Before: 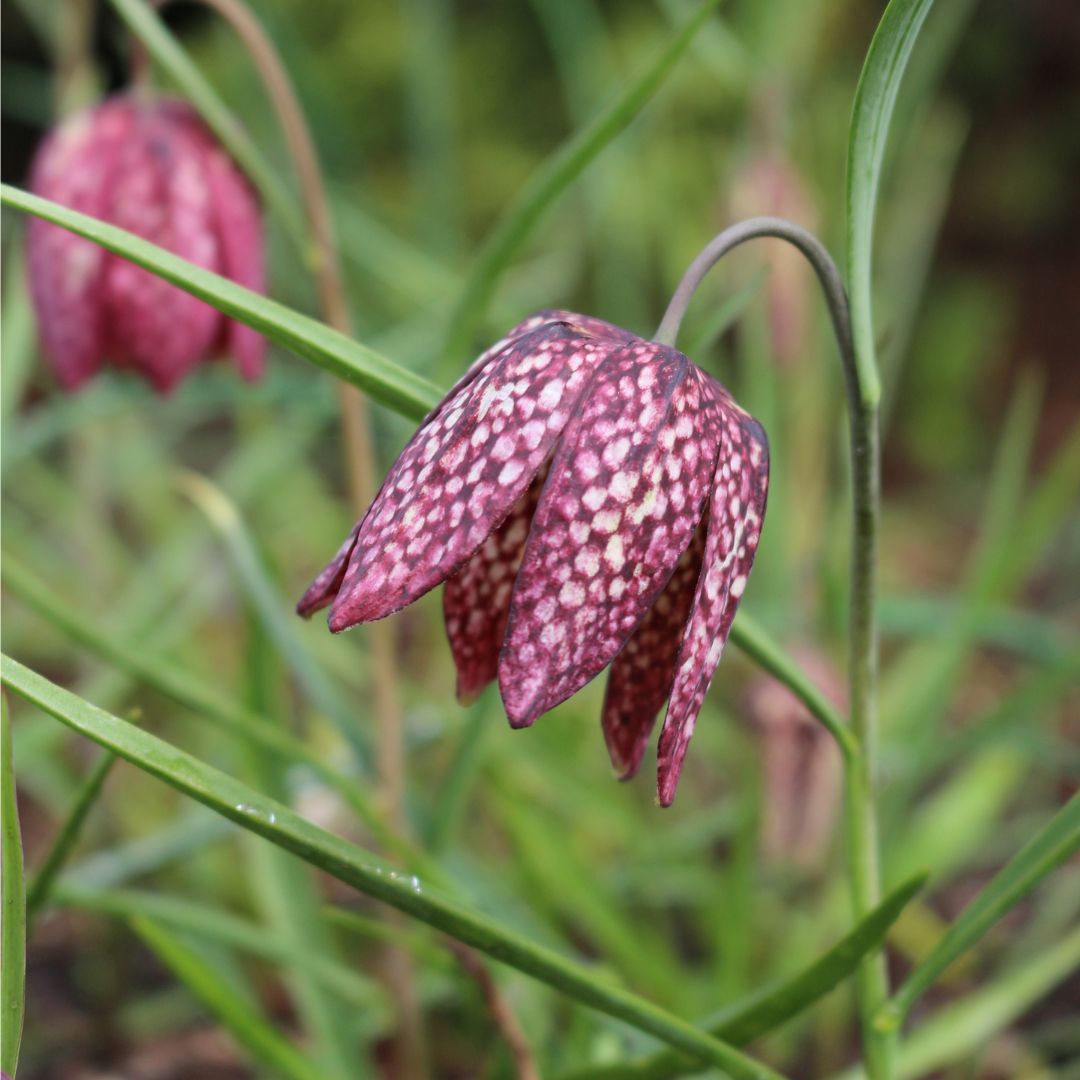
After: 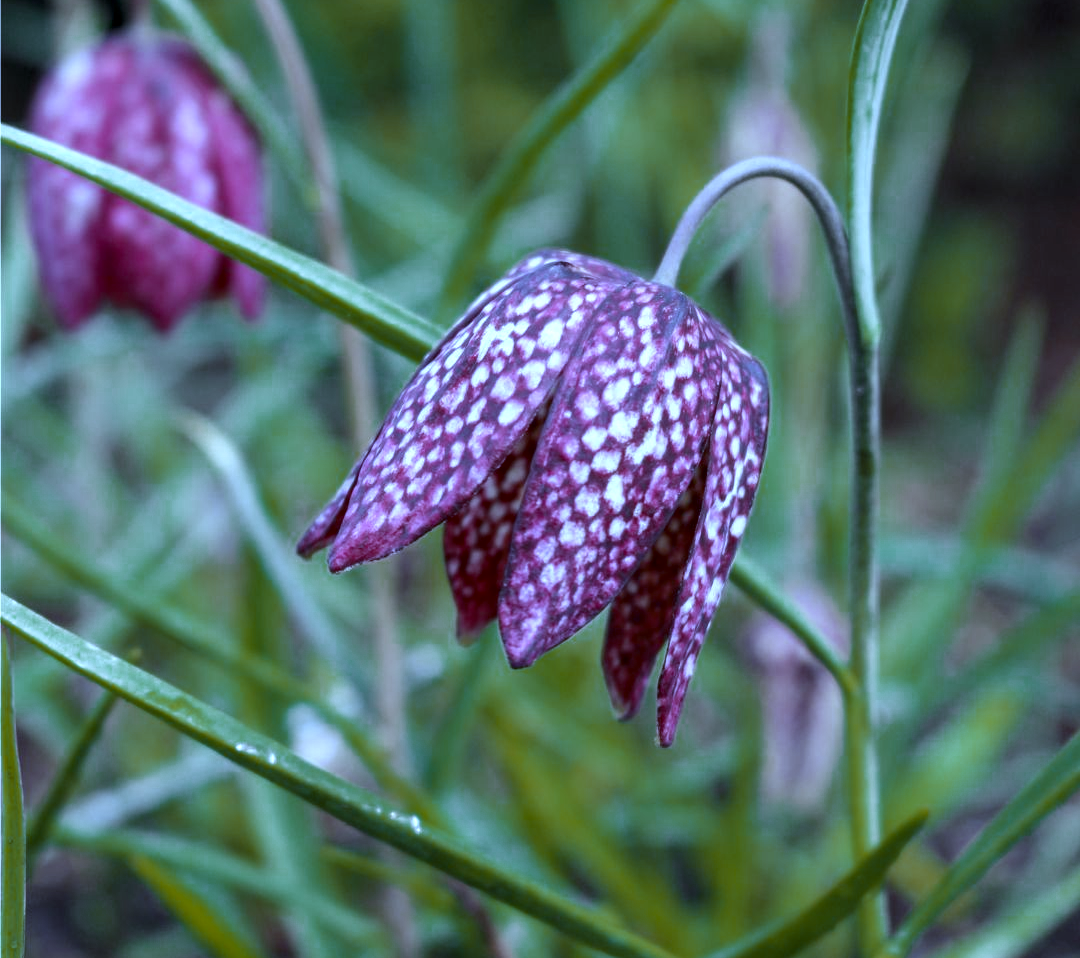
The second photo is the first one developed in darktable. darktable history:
crop and rotate: top 5.609%, bottom 5.609%
color zones: curves: ch0 [(0, 0.299) (0.25, 0.383) (0.456, 0.352) (0.736, 0.571)]; ch1 [(0, 0.63) (0.151, 0.568) (0.254, 0.416) (0.47, 0.558) (0.732, 0.37) (0.909, 0.492)]; ch2 [(0.004, 0.604) (0.158, 0.443) (0.257, 0.403) (0.761, 0.468)]
local contrast: on, module defaults
white balance: red 0.766, blue 1.537
